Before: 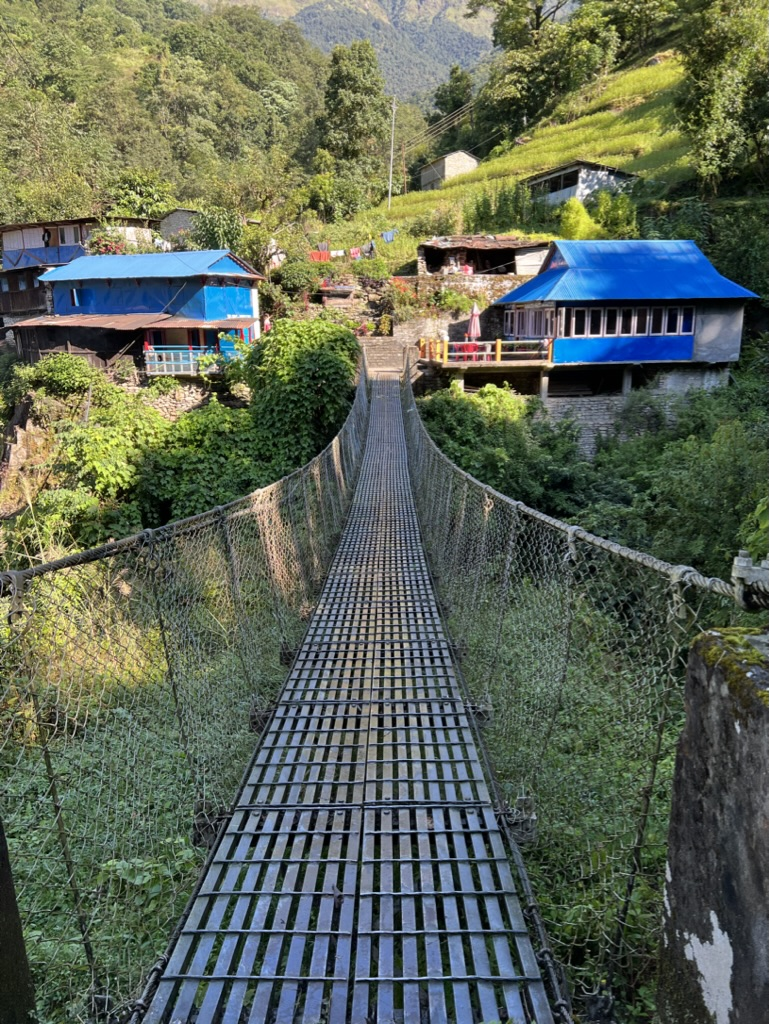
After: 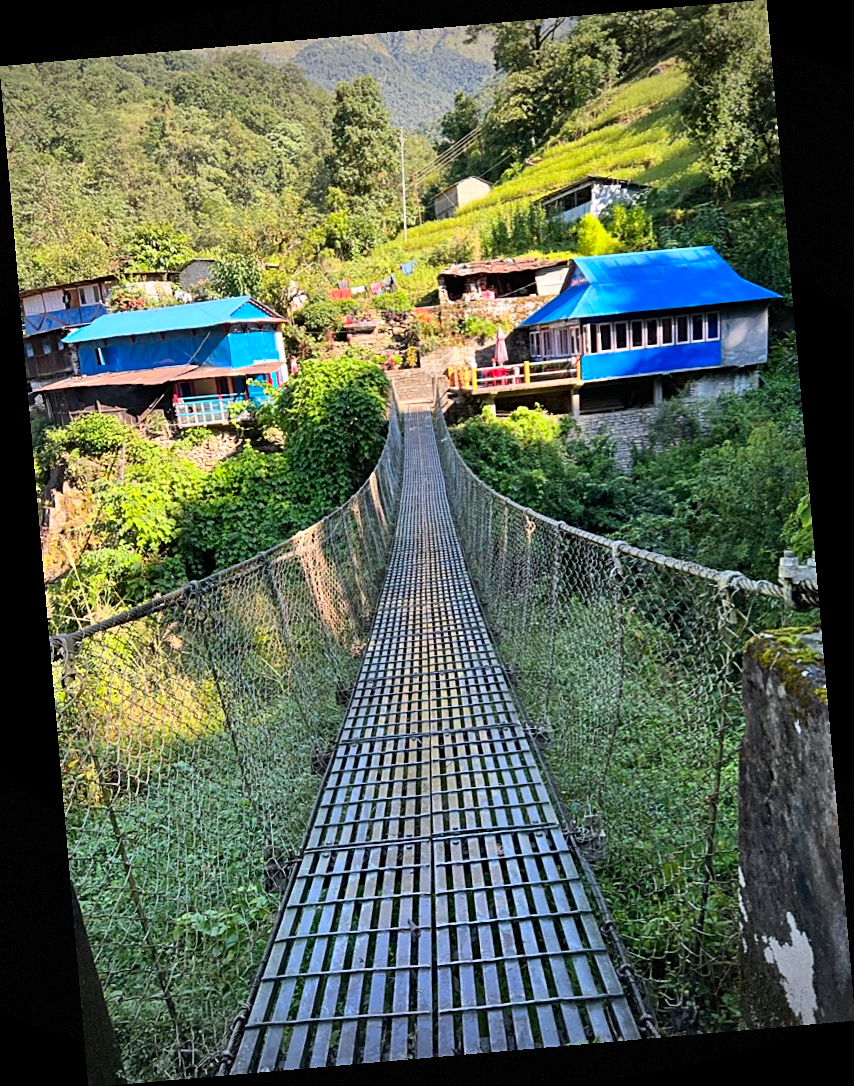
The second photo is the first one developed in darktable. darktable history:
rotate and perspective: rotation -4.98°, automatic cropping off
contrast brightness saturation: contrast 0.2, brightness 0.16, saturation 0.22
sharpen: on, module defaults
vignetting: fall-off start 100%, brightness -0.406, saturation -0.3, width/height ratio 1.324, dithering 8-bit output, unbound false
